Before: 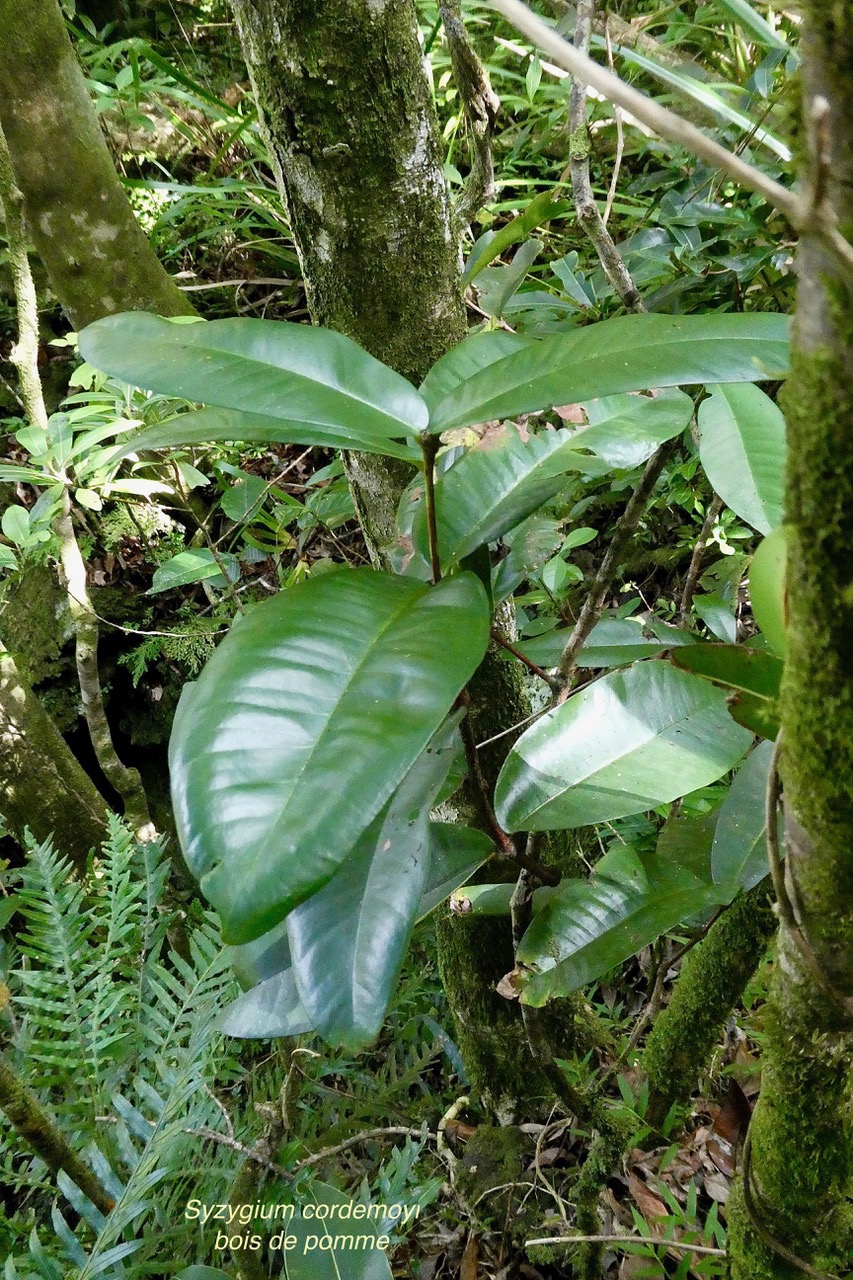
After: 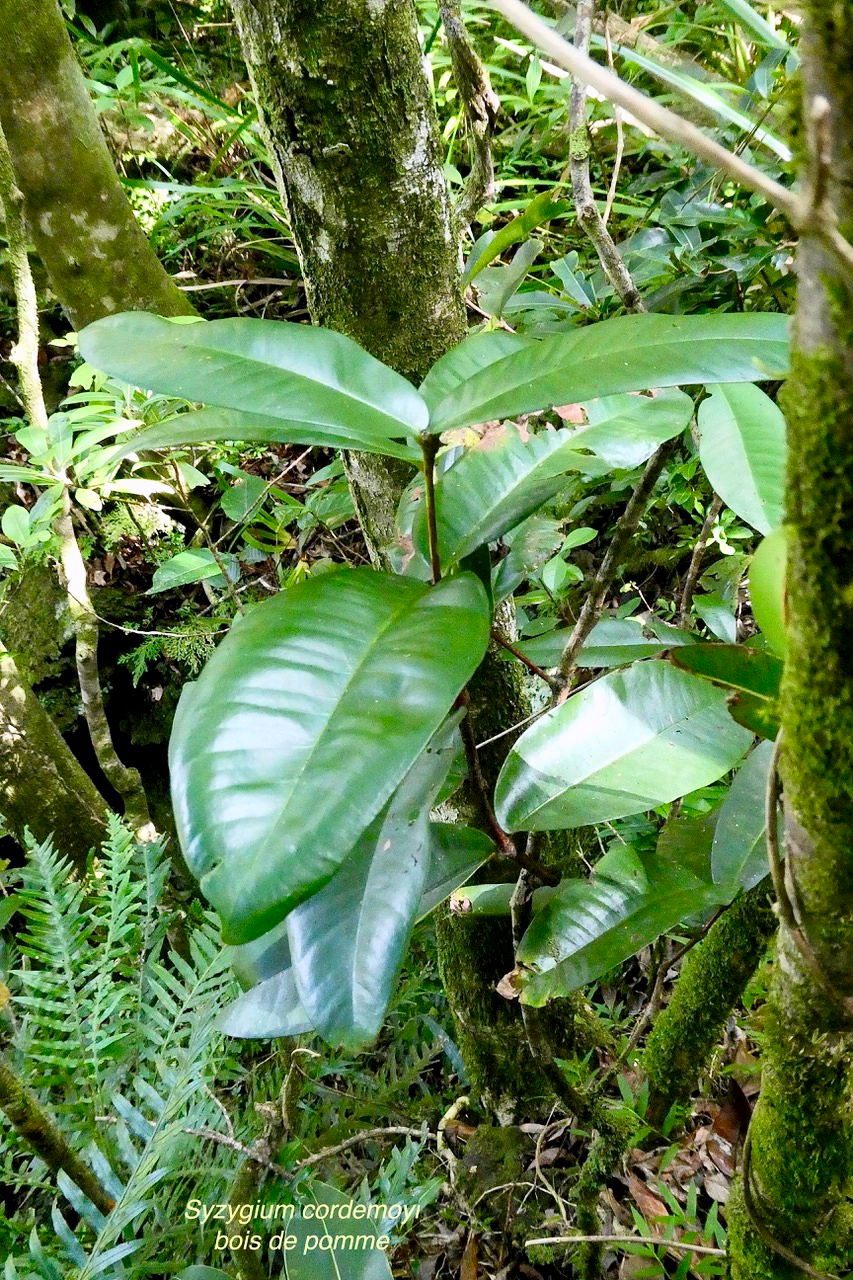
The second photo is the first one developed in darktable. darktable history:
contrast brightness saturation: contrast 0.2, brightness 0.16, saturation 0.22
white balance: red 1.009, blue 1.027
